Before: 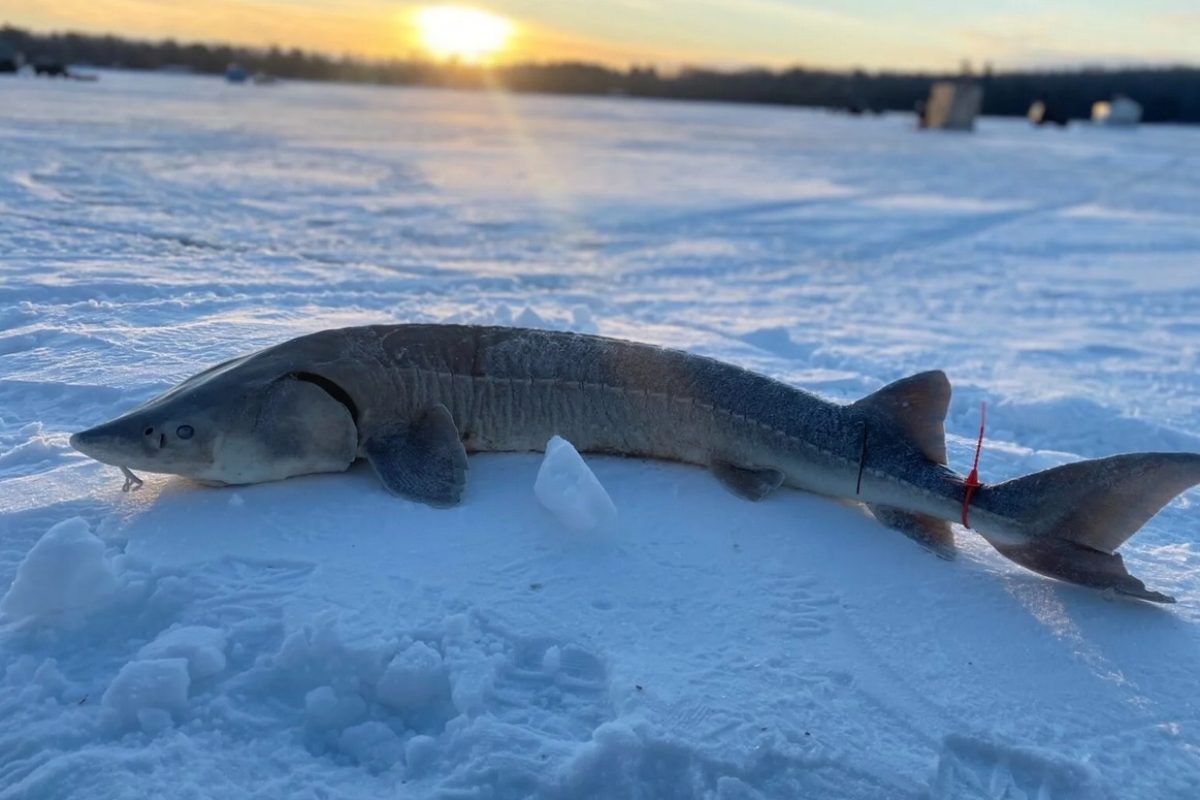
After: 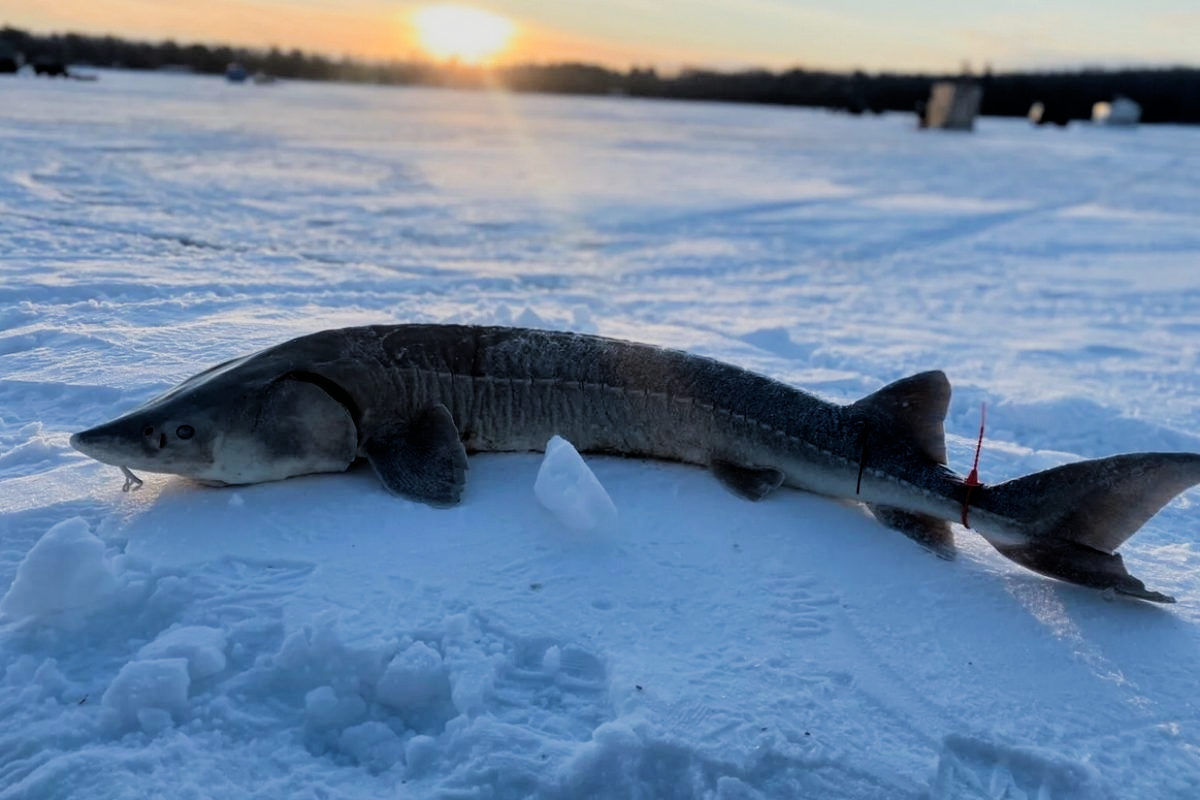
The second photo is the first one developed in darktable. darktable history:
filmic rgb: black relative exposure -5 EV, hardness 2.88, contrast 1.3, highlights saturation mix -30%
color zones: curves: ch1 [(0, 0.469) (0.072, 0.457) (0.243, 0.494) (0.429, 0.5) (0.571, 0.5) (0.714, 0.5) (0.857, 0.5) (1, 0.469)]; ch2 [(0, 0.499) (0.143, 0.467) (0.242, 0.436) (0.429, 0.493) (0.571, 0.5) (0.714, 0.5) (0.857, 0.5) (1, 0.499)]
